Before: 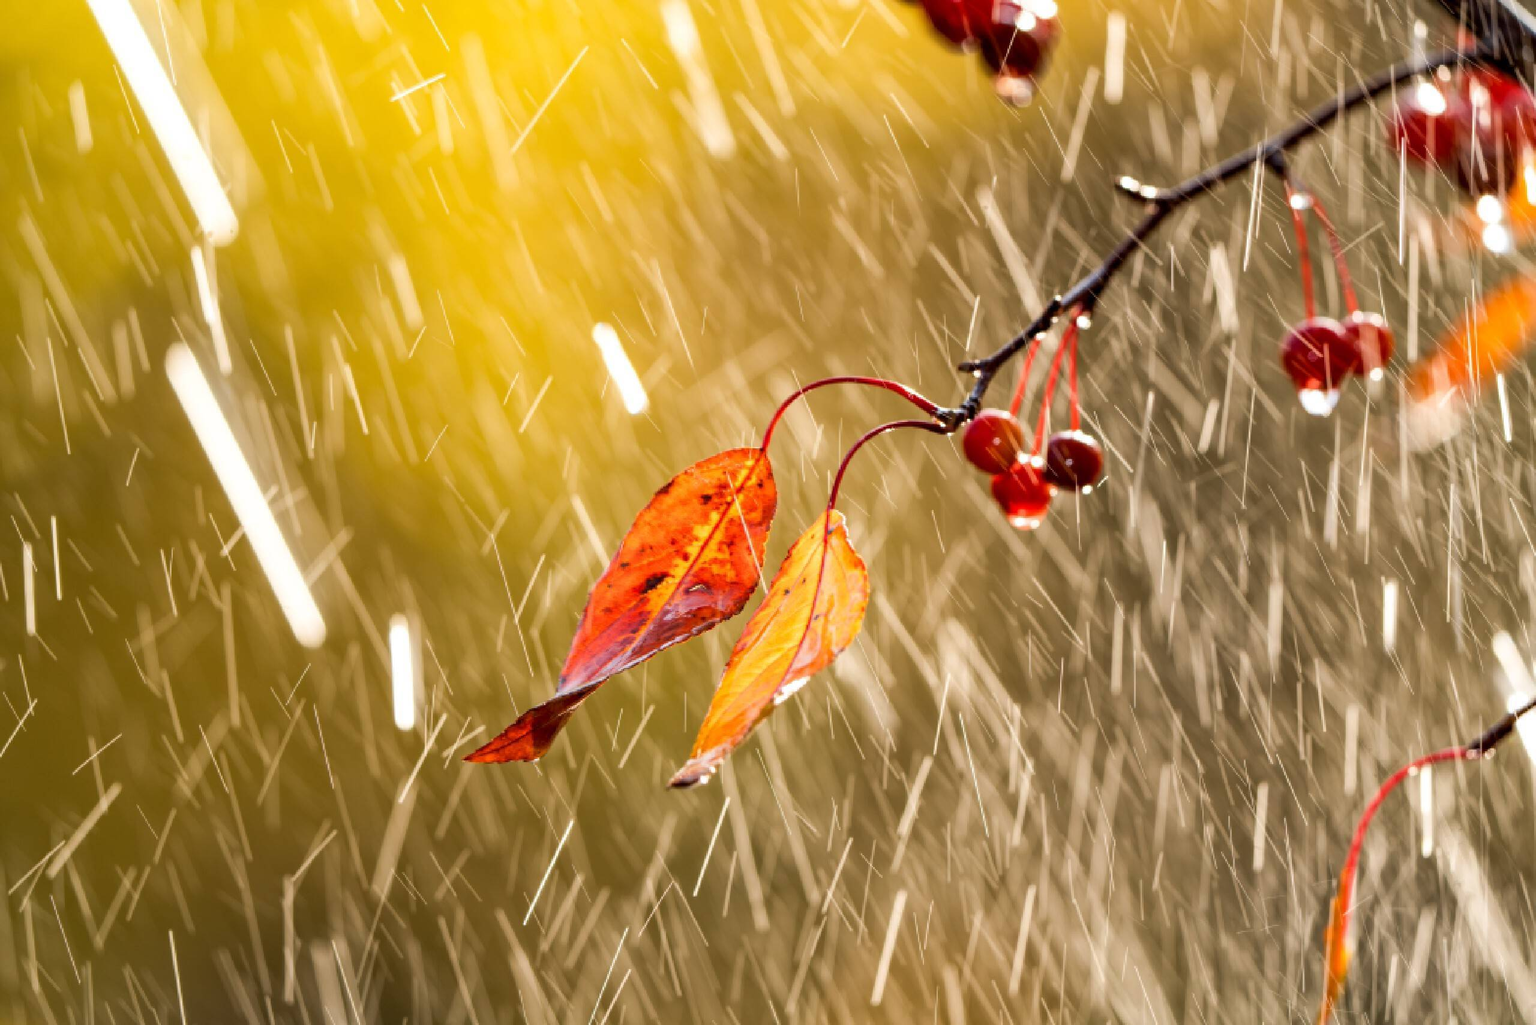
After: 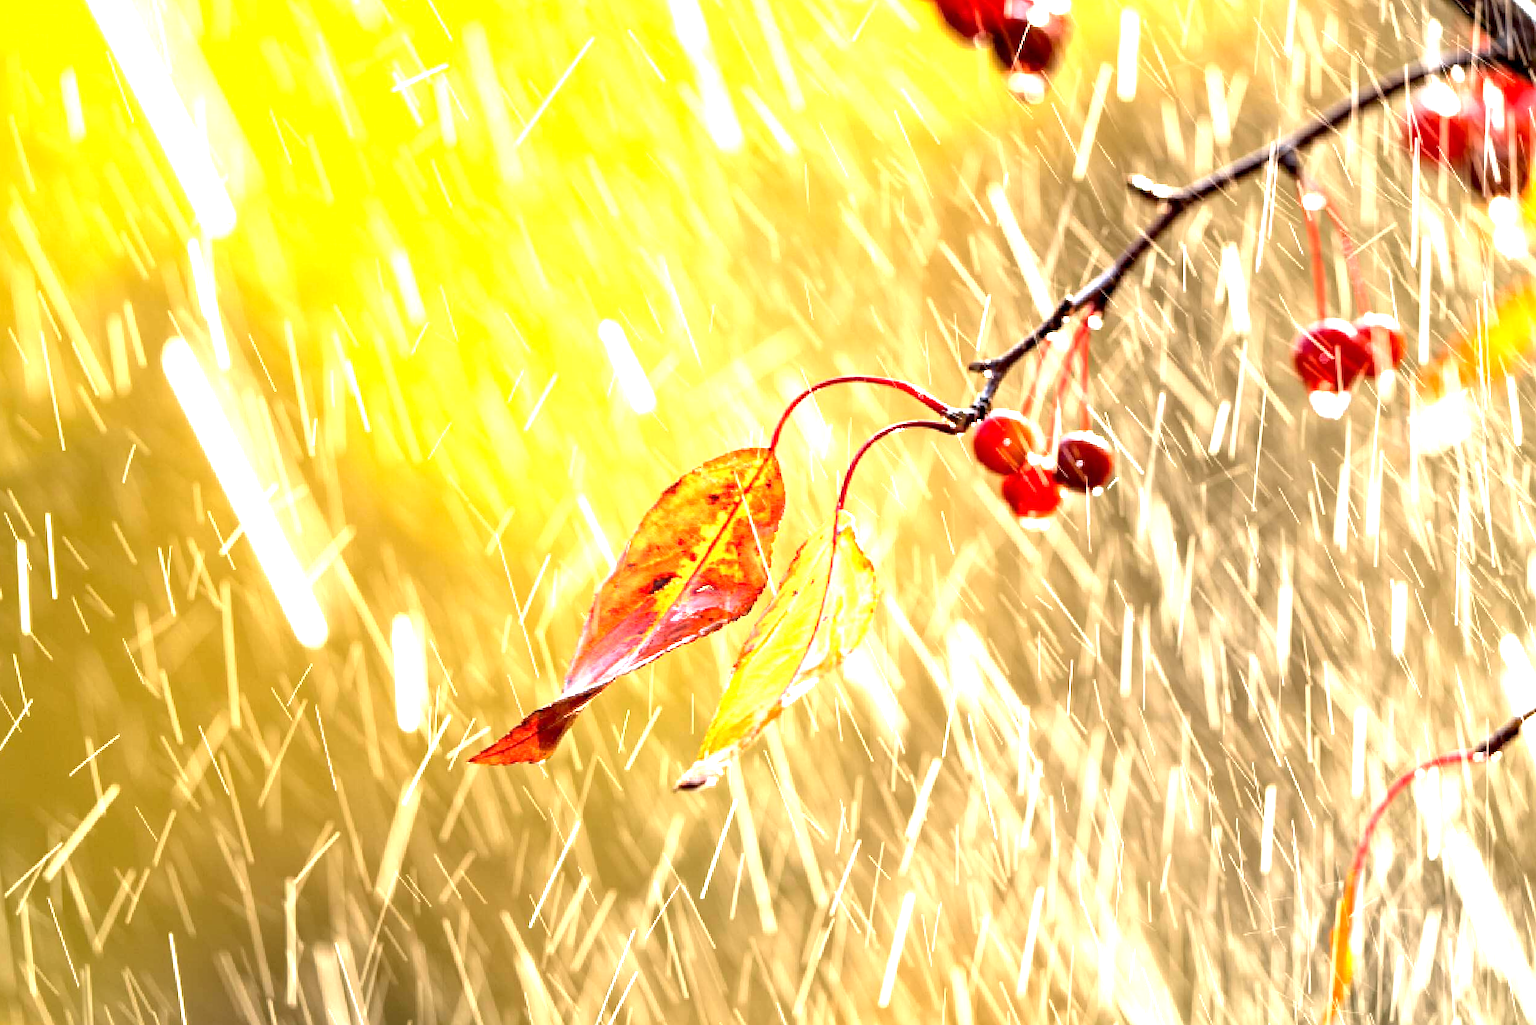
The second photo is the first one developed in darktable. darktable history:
rotate and perspective: rotation 0.174°, lens shift (vertical) 0.013, lens shift (horizontal) 0.019, shear 0.001, automatic cropping original format, crop left 0.007, crop right 0.991, crop top 0.016, crop bottom 0.997
sharpen: radius 2.529, amount 0.323
exposure: black level correction 0.001, exposure 1.646 EV, compensate exposure bias true, compensate highlight preservation false
